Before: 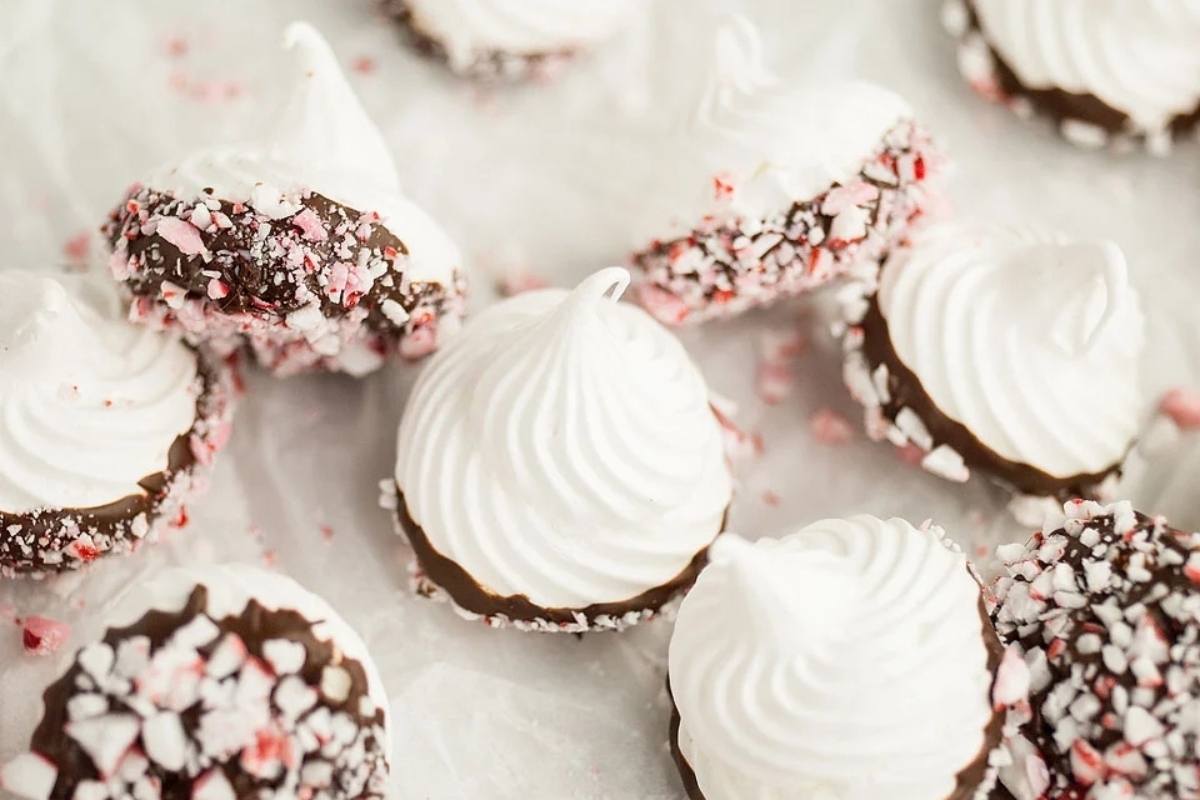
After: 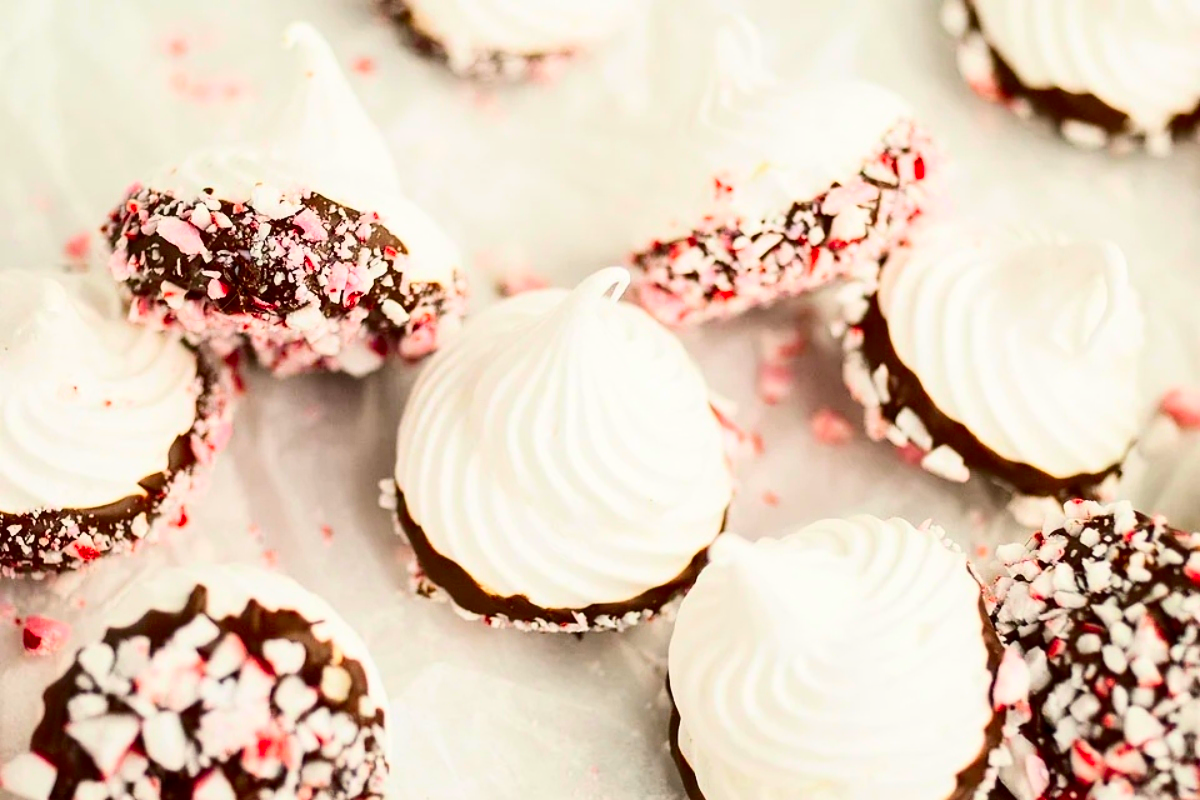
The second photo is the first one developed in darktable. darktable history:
contrast brightness saturation: contrast 0.265, brightness 0.013, saturation 0.862
